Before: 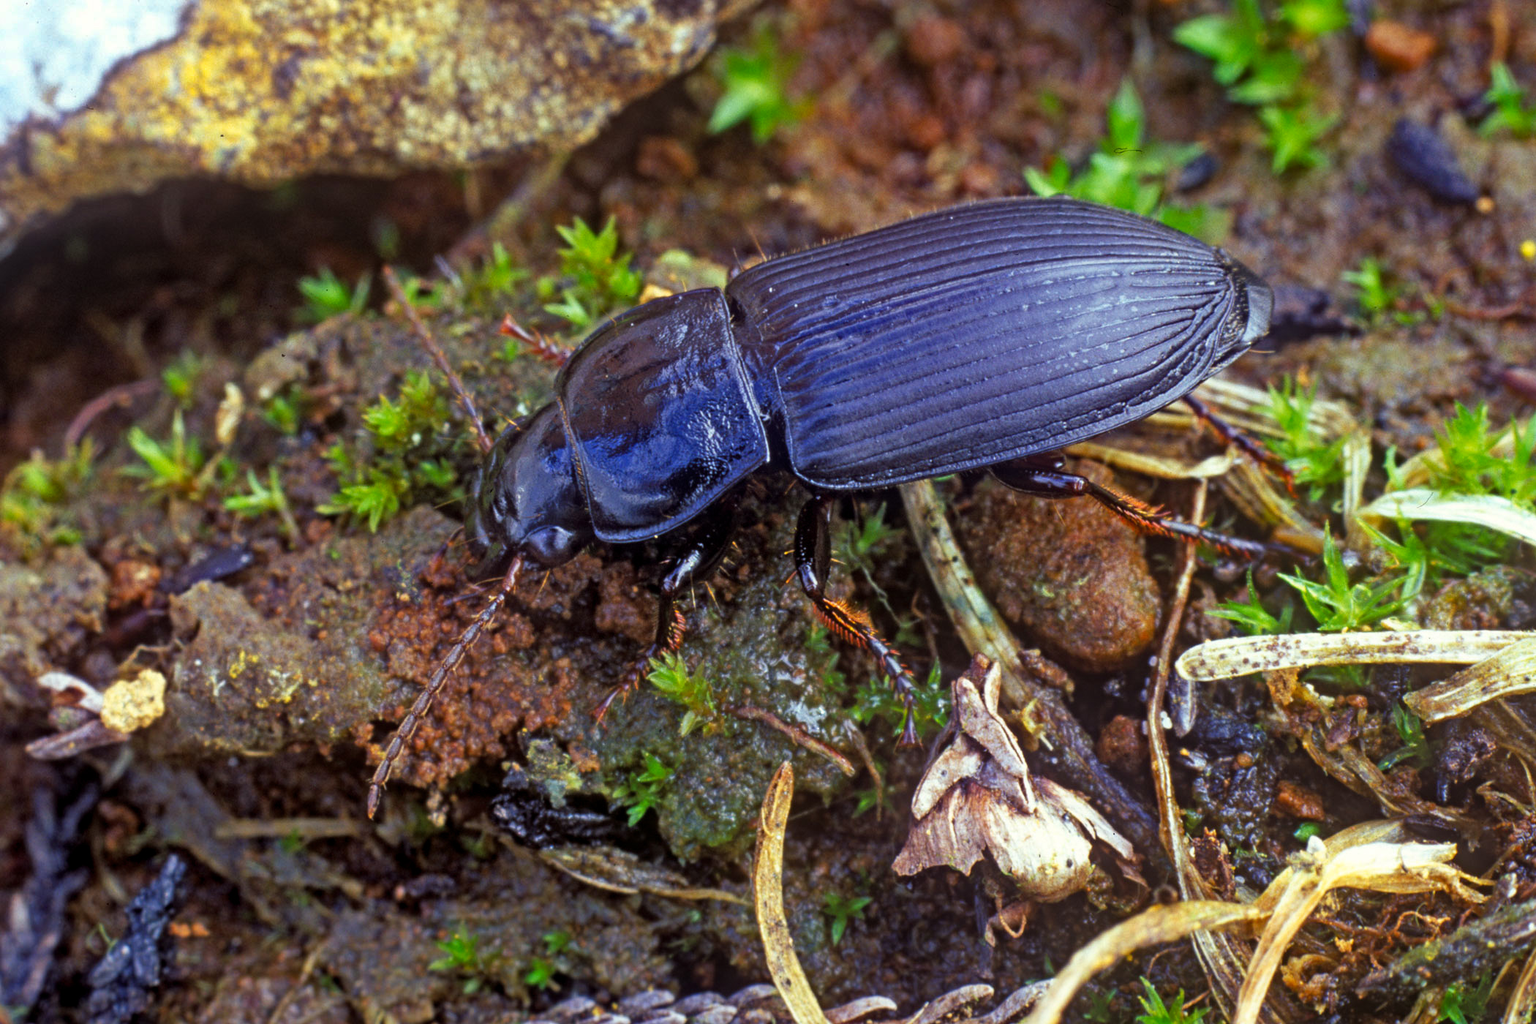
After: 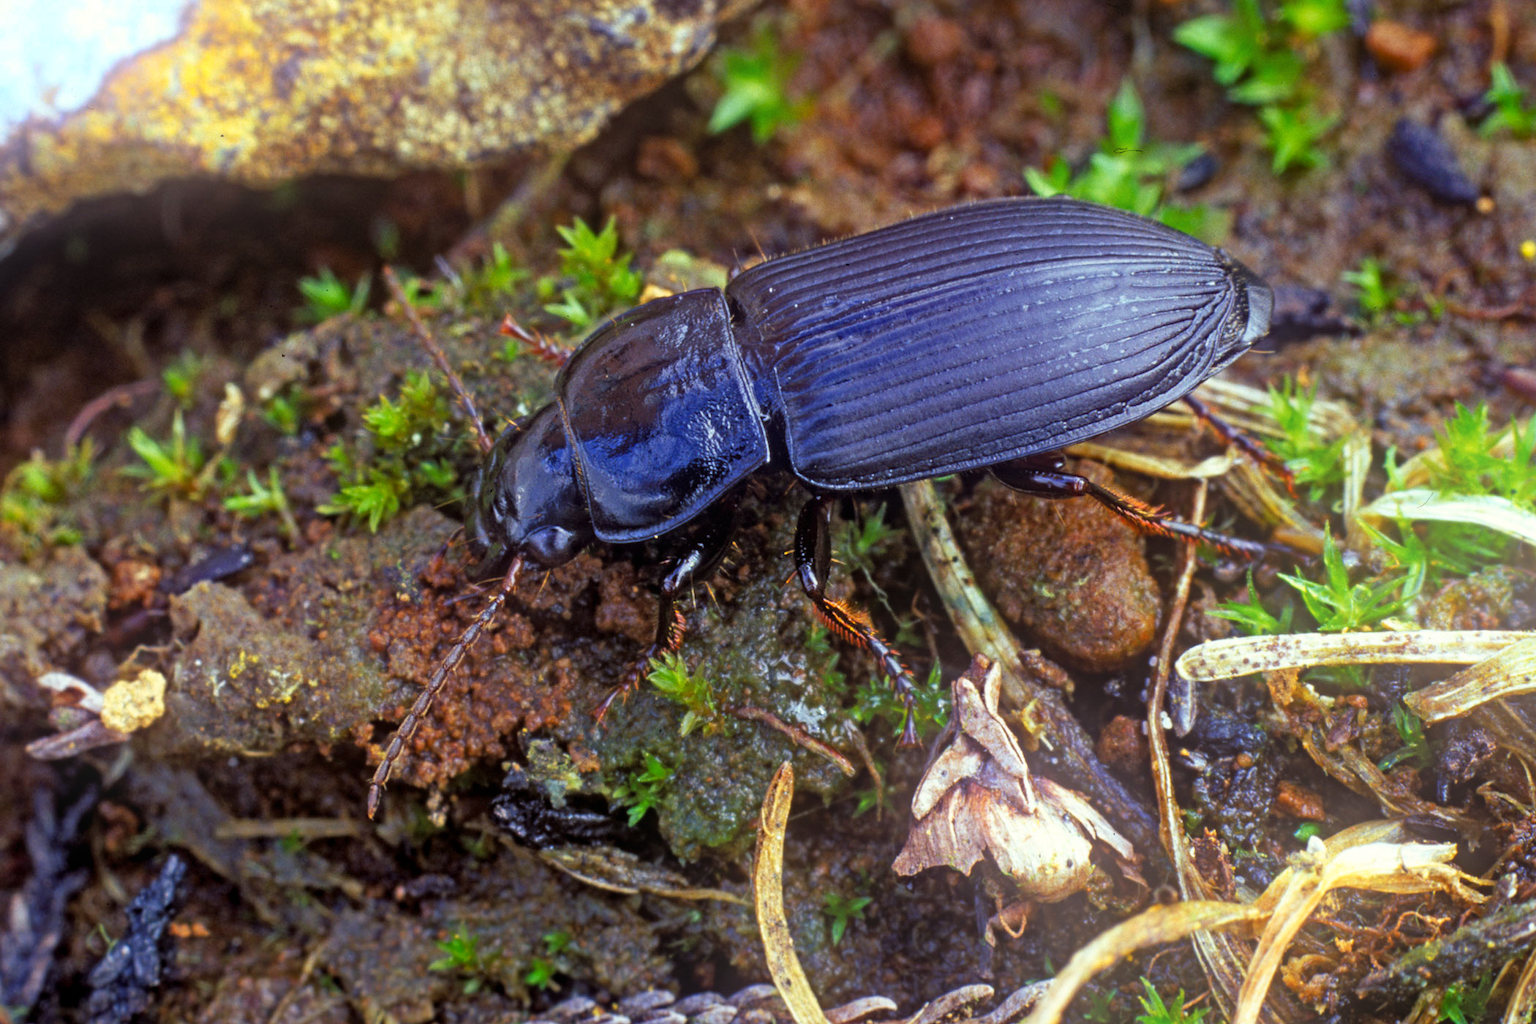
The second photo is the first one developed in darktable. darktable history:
bloom: on, module defaults
exposure: compensate highlight preservation false
